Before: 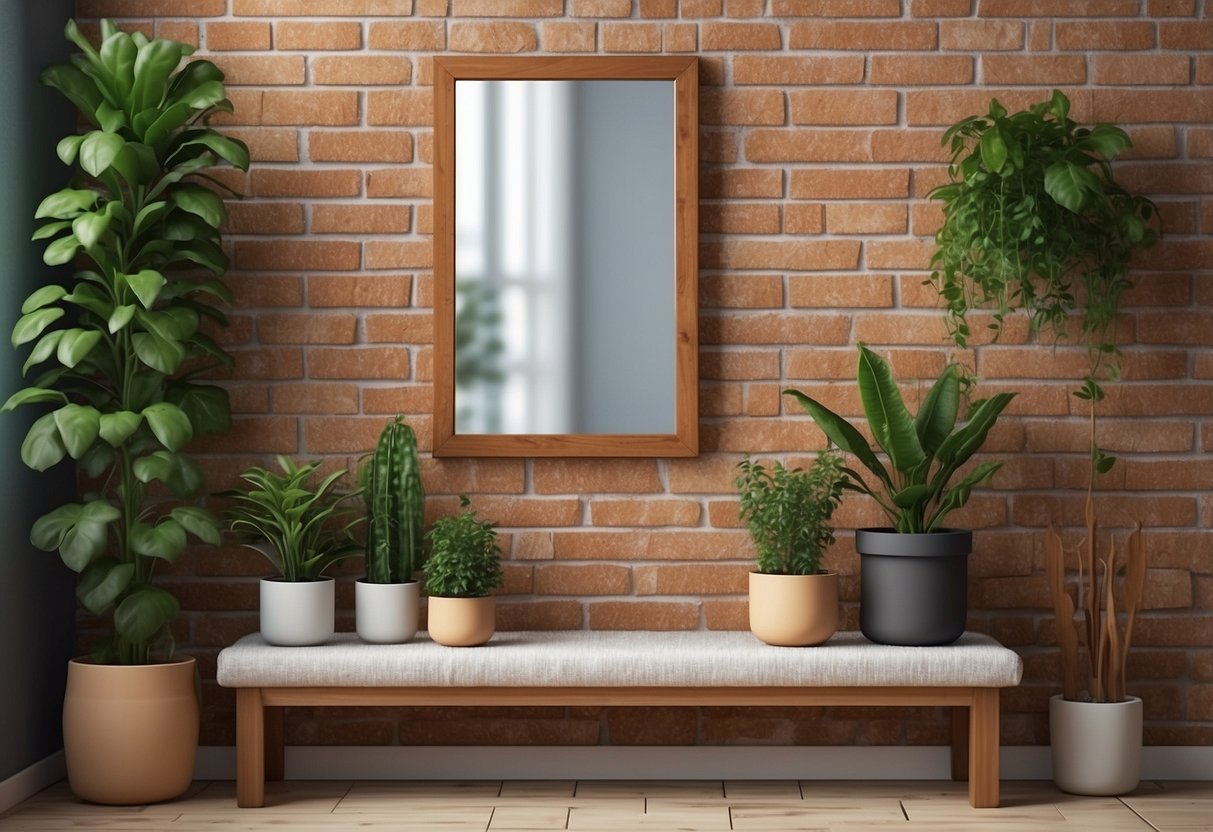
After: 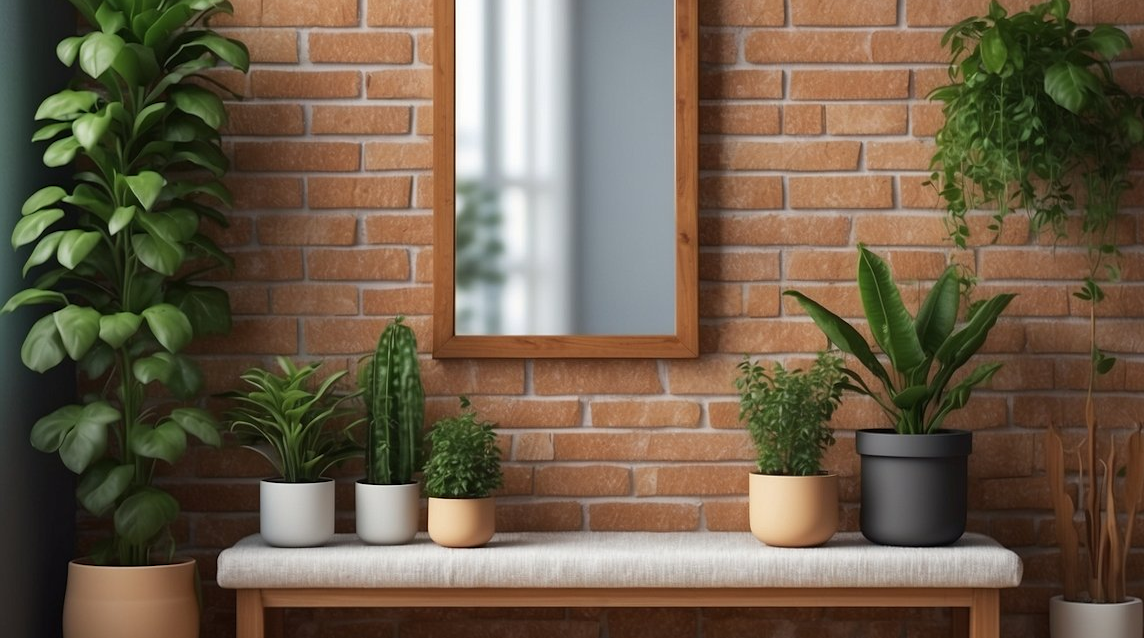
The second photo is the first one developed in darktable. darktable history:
crop and rotate: angle 0.034°, top 11.935%, right 5.593%, bottom 11.206%
